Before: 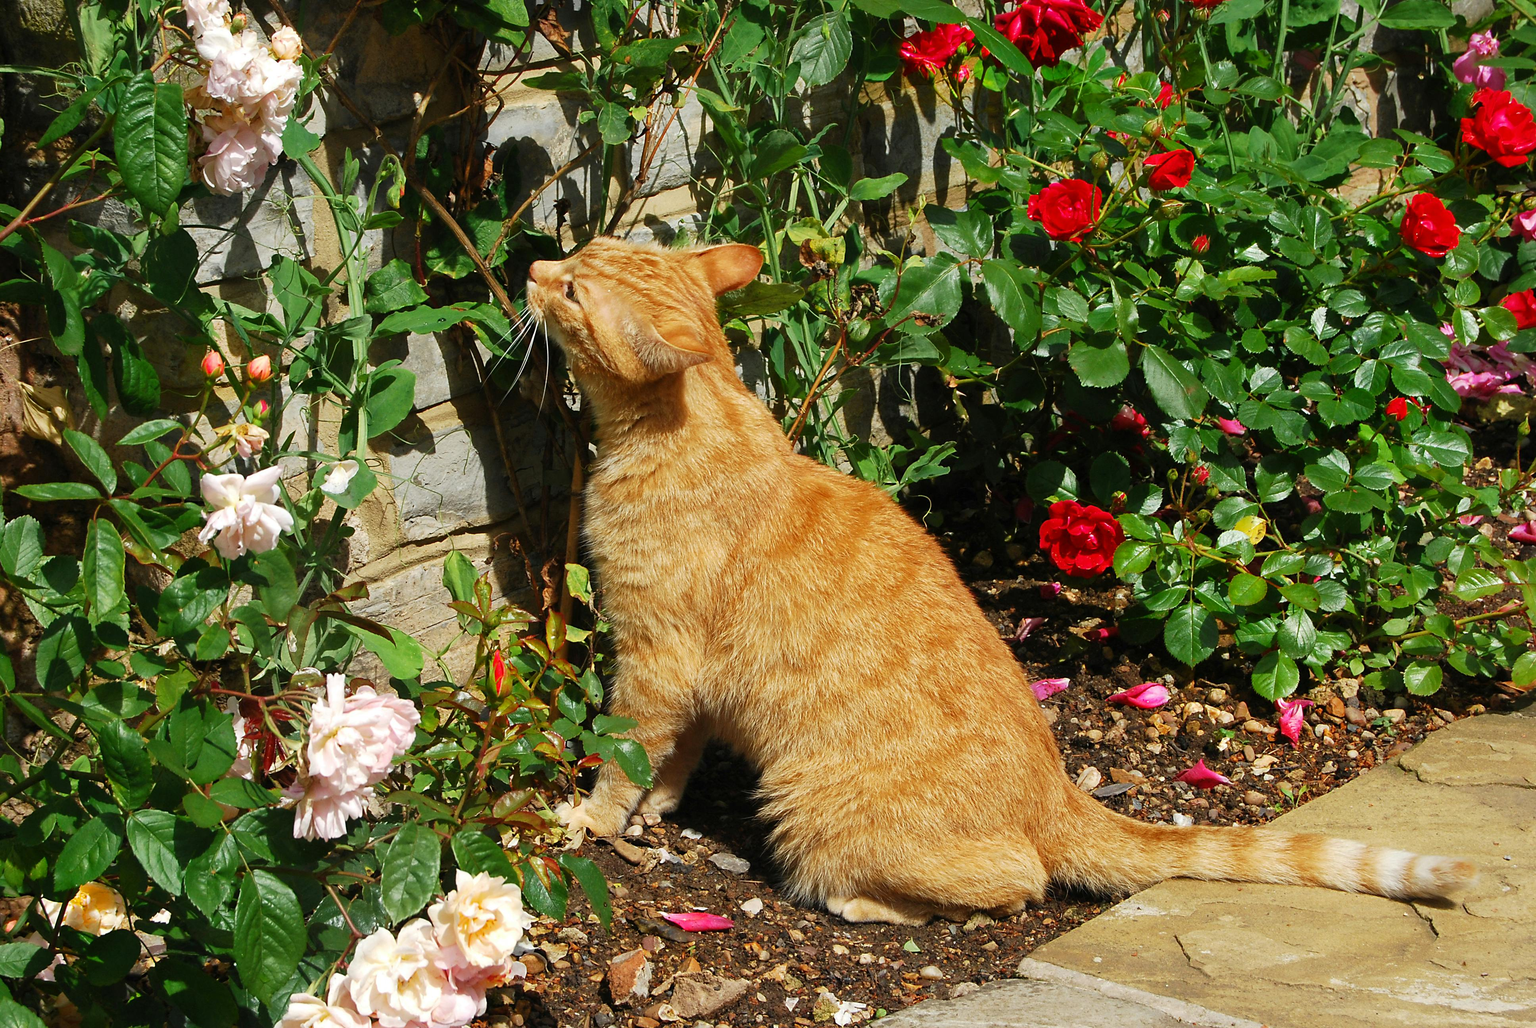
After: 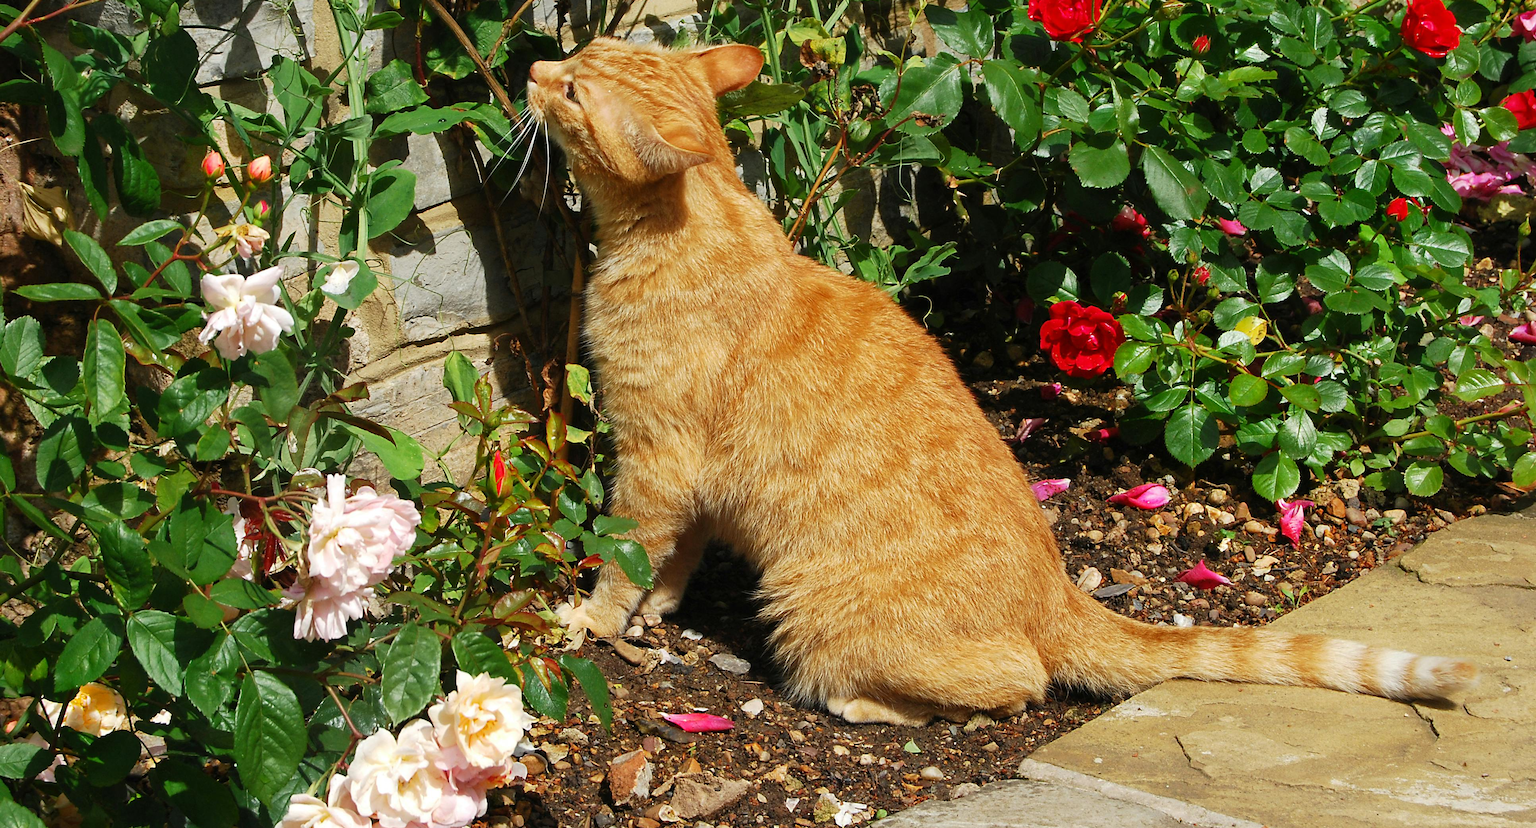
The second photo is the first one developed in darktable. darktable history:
crop and rotate: top 19.462%
